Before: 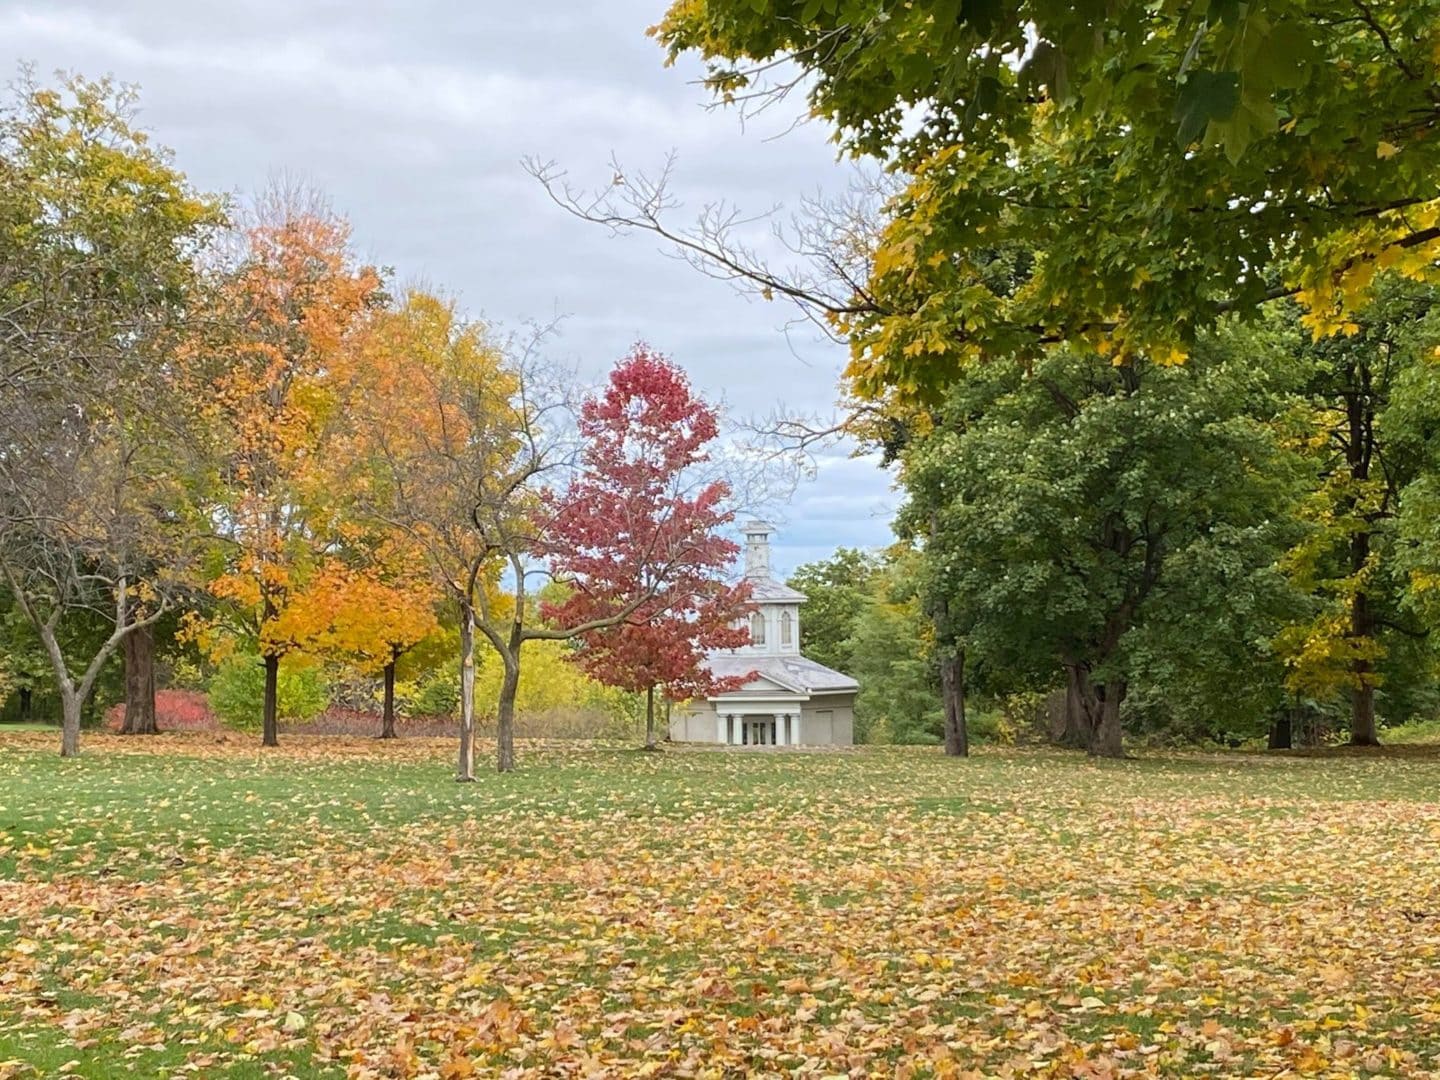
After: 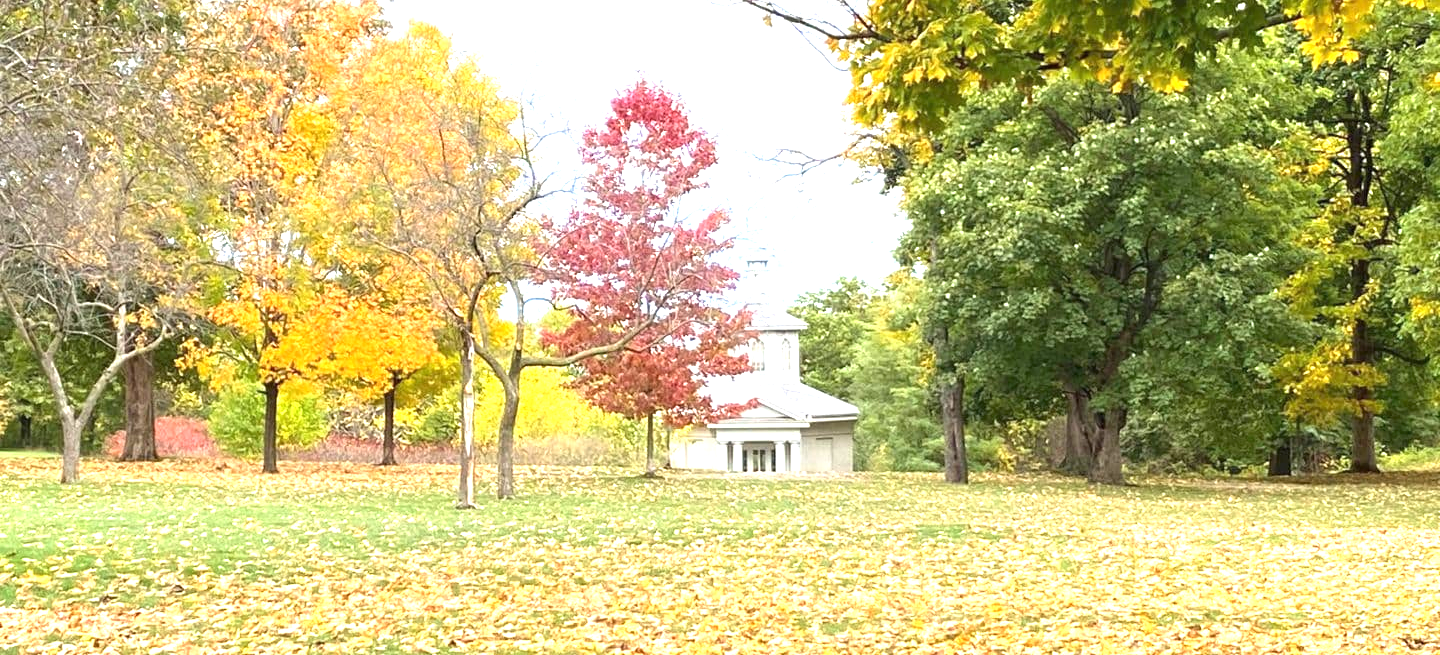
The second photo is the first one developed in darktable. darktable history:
exposure: black level correction 0, exposure 1.379 EV, compensate exposure bias true, compensate highlight preservation false
crop and rotate: top 25.357%, bottom 13.942%
